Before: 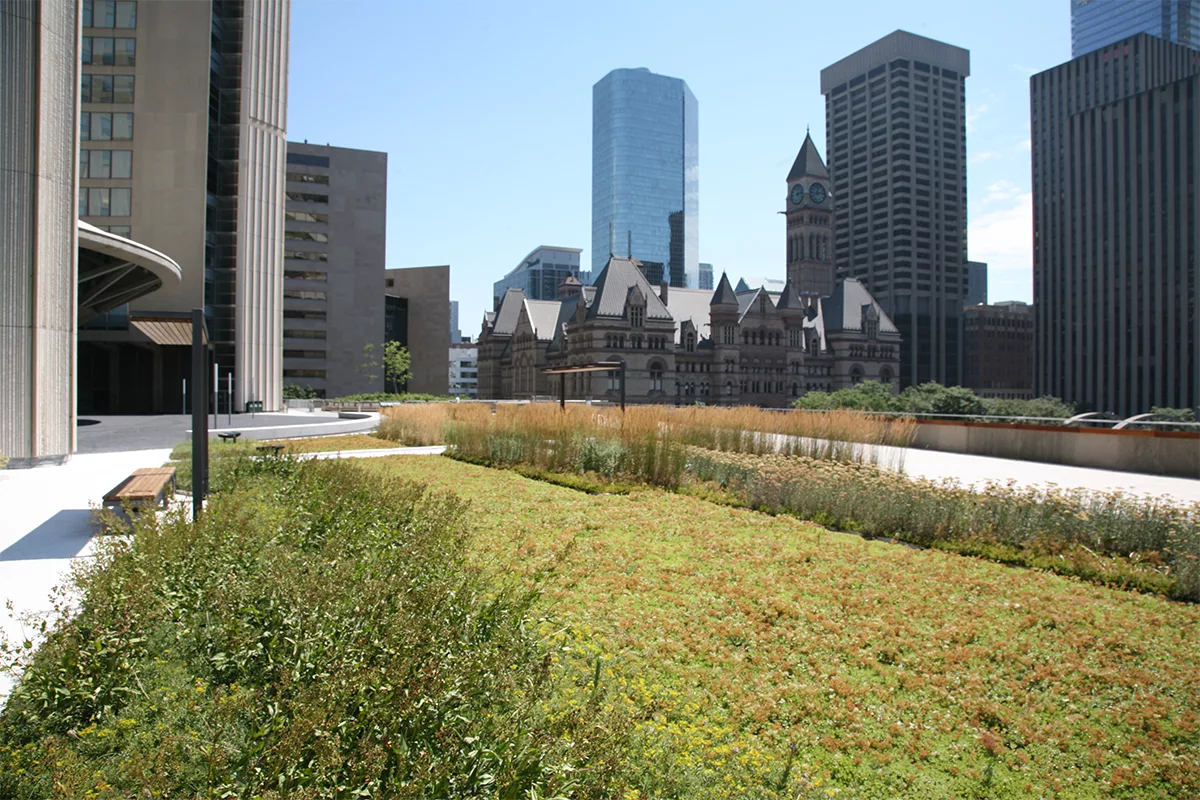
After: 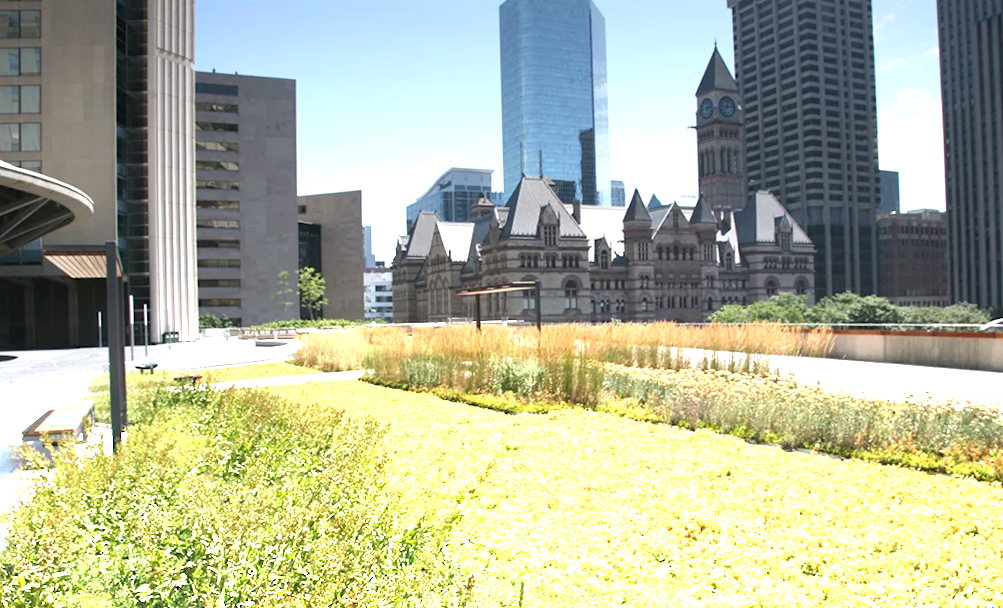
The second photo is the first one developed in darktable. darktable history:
rotate and perspective: rotation -1.75°, automatic cropping off
crop: left 7.856%, top 11.836%, right 10.12%, bottom 15.387%
graduated density: density -3.9 EV
